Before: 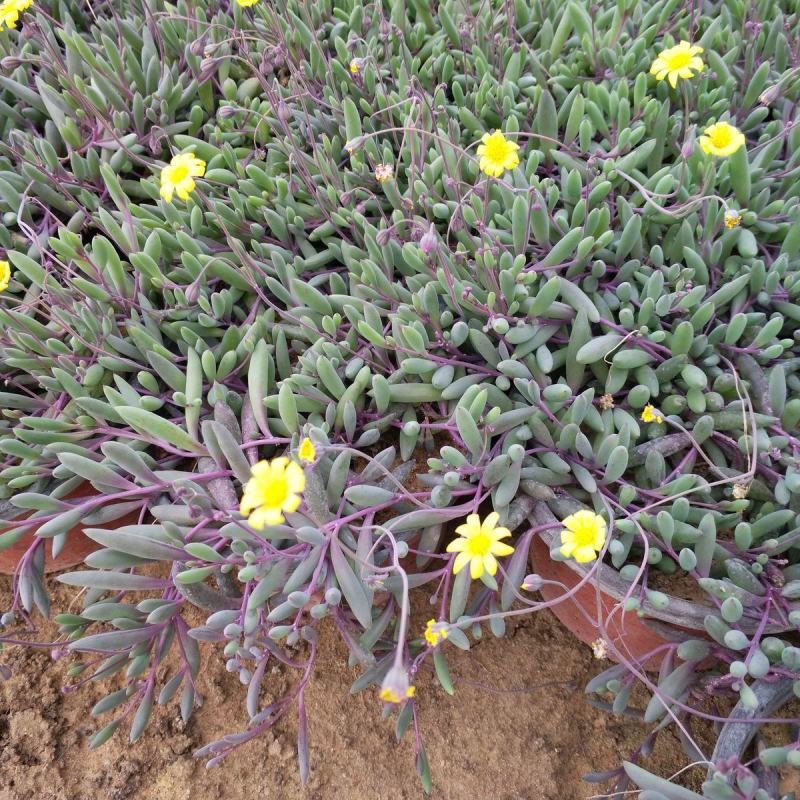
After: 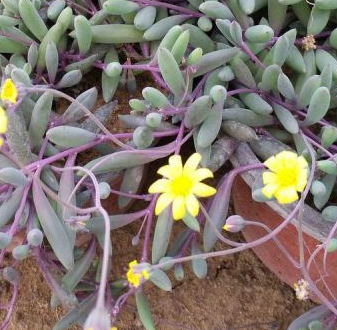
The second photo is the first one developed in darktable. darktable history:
crop: left 37.273%, top 44.908%, right 20.509%, bottom 13.832%
